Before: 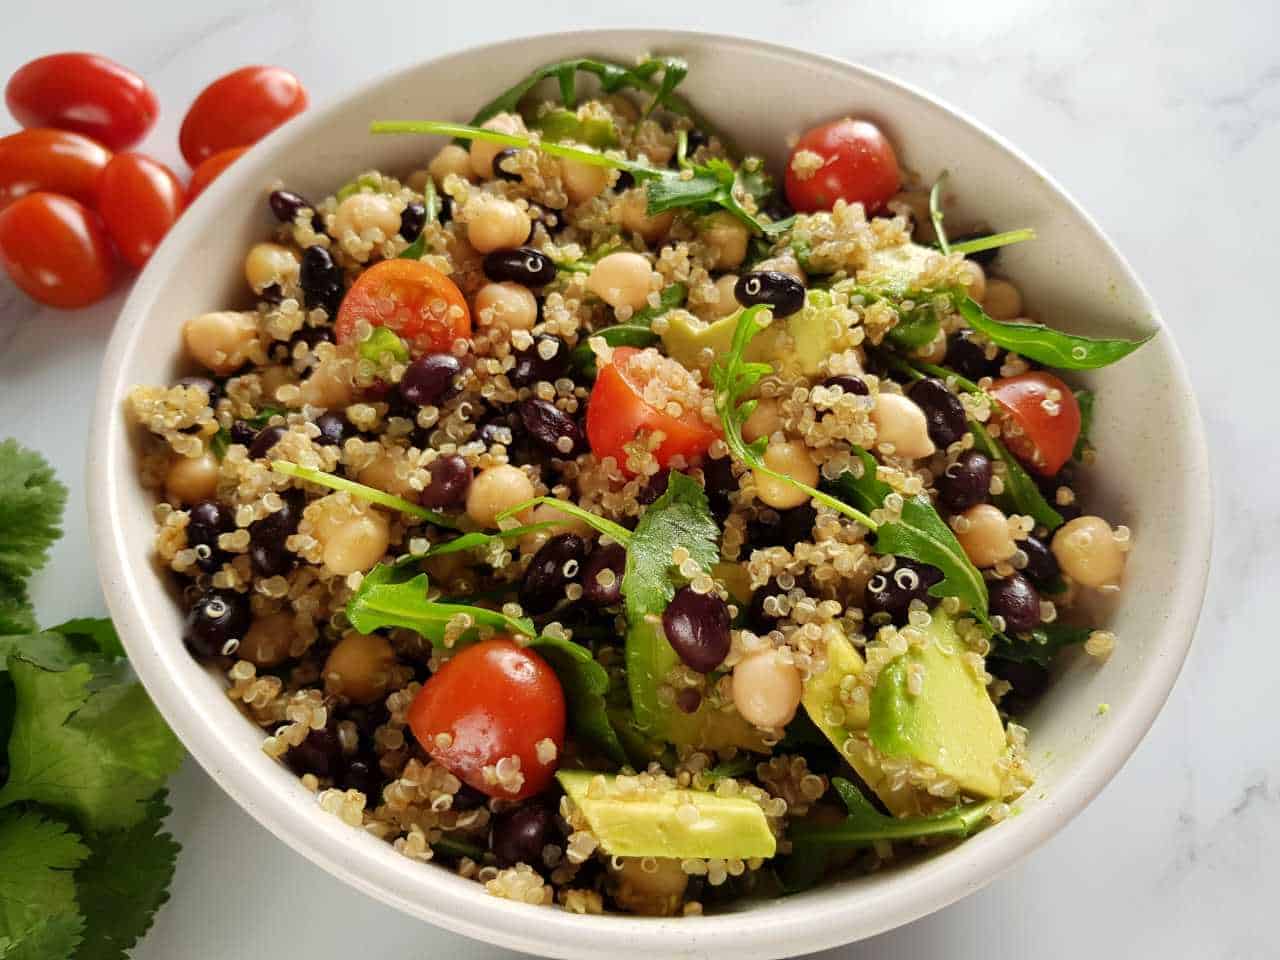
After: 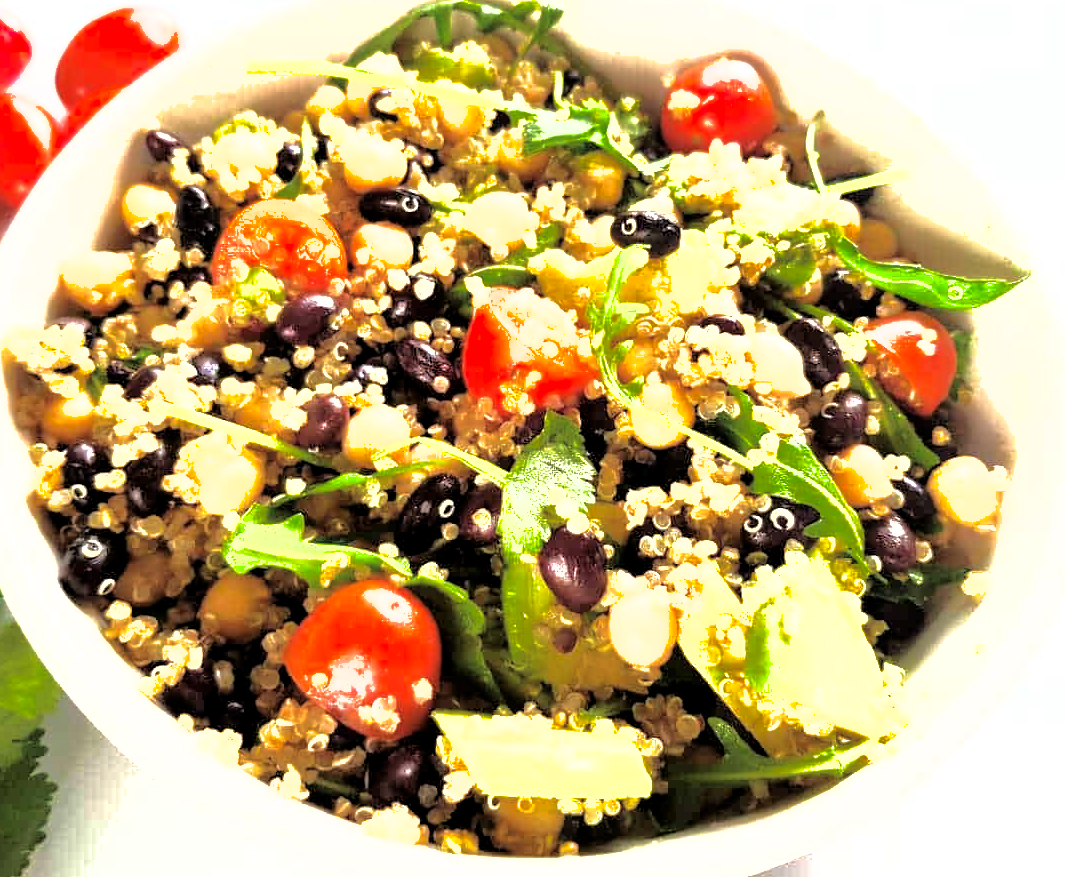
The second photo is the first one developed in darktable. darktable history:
crop: left 9.76%, top 6.345%, right 7.03%, bottom 2.261%
levels: levels [0.029, 0.545, 0.971]
exposure: black level correction -0.001, exposure 0.909 EV, compensate highlight preservation false
shadows and highlights: on, module defaults
contrast brightness saturation: contrast 0.036, saturation 0.068
tone curve: curves: ch0 [(0, 0) (0.003, 0.003) (0.011, 0.014) (0.025, 0.027) (0.044, 0.044) (0.069, 0.064) (0.1, 0.108) (0.136, 0.153) (0.177, 0.208) (0.224, 0.275) (0.277, 0.349) (0.335, 0.422) (0.399, 0.492) (0.468, 0.557) (0.543, 0.617) (0.623, 0.682) (0.709, 0.745) (0.801, 0.826) (0.898, 0.916) (1, 1)], color space Lab, independent channels, preserve colors none
tone equalizer: -8 EV -0.775 EV, -7 EV -0.7 EV, -6 EV -0.608 EV, -5 EV -0.381 EV, -3 EV 0.366 EV, -2 EV 0.6 EV, -1 EV 0.68 EV, +0 EV 0.735 EV
